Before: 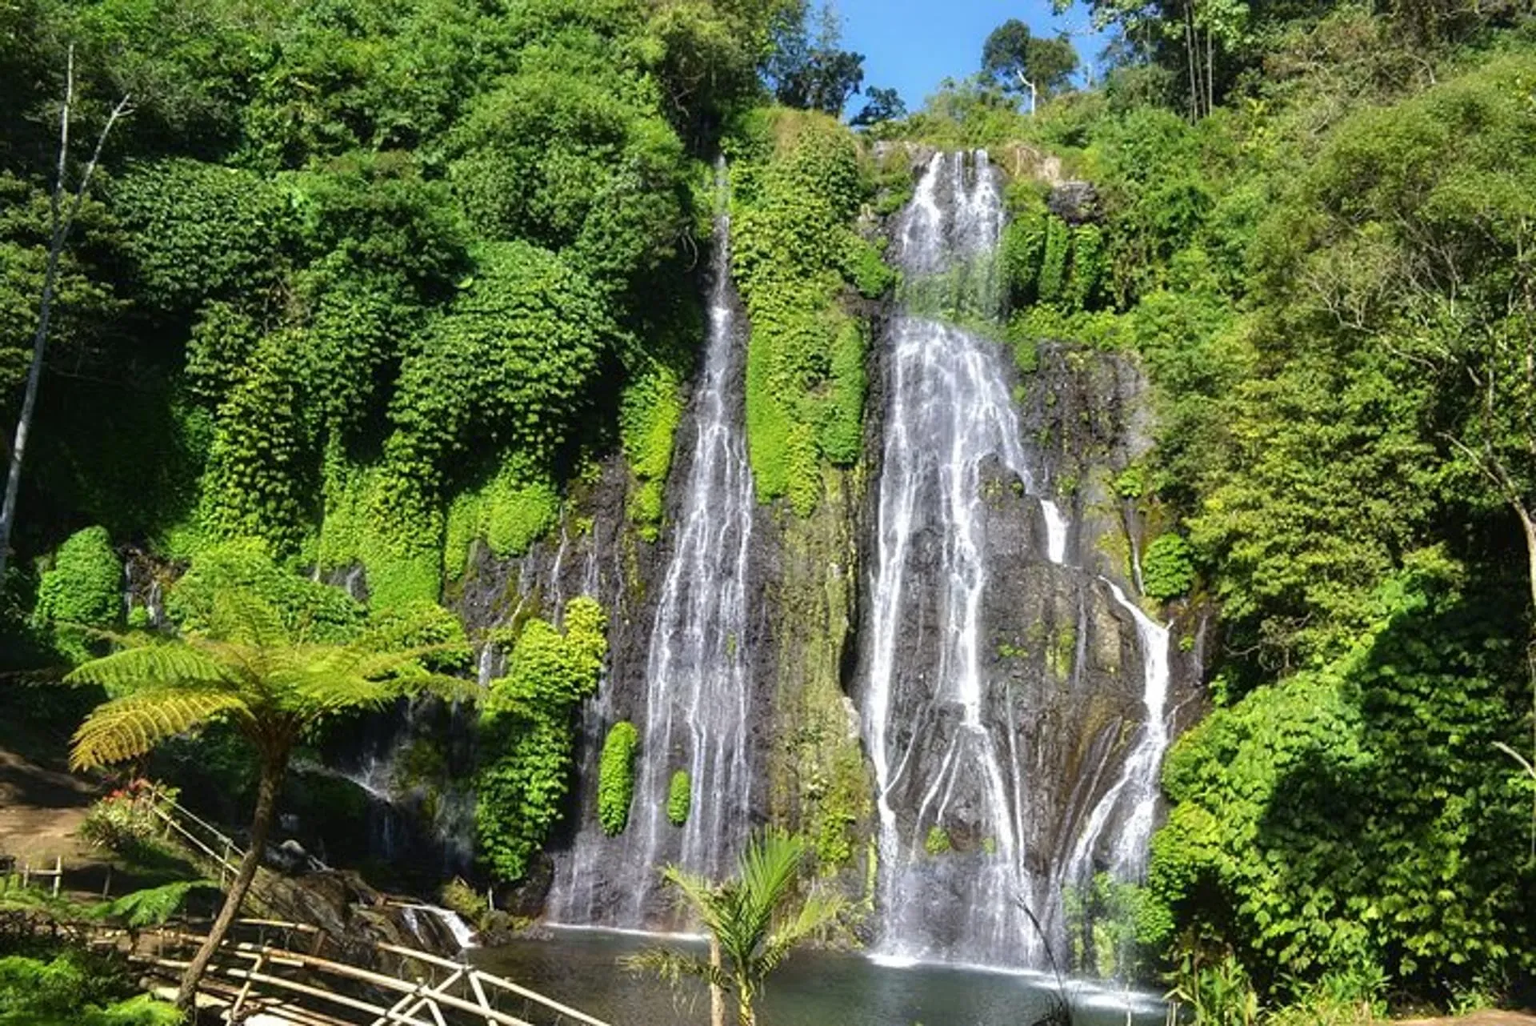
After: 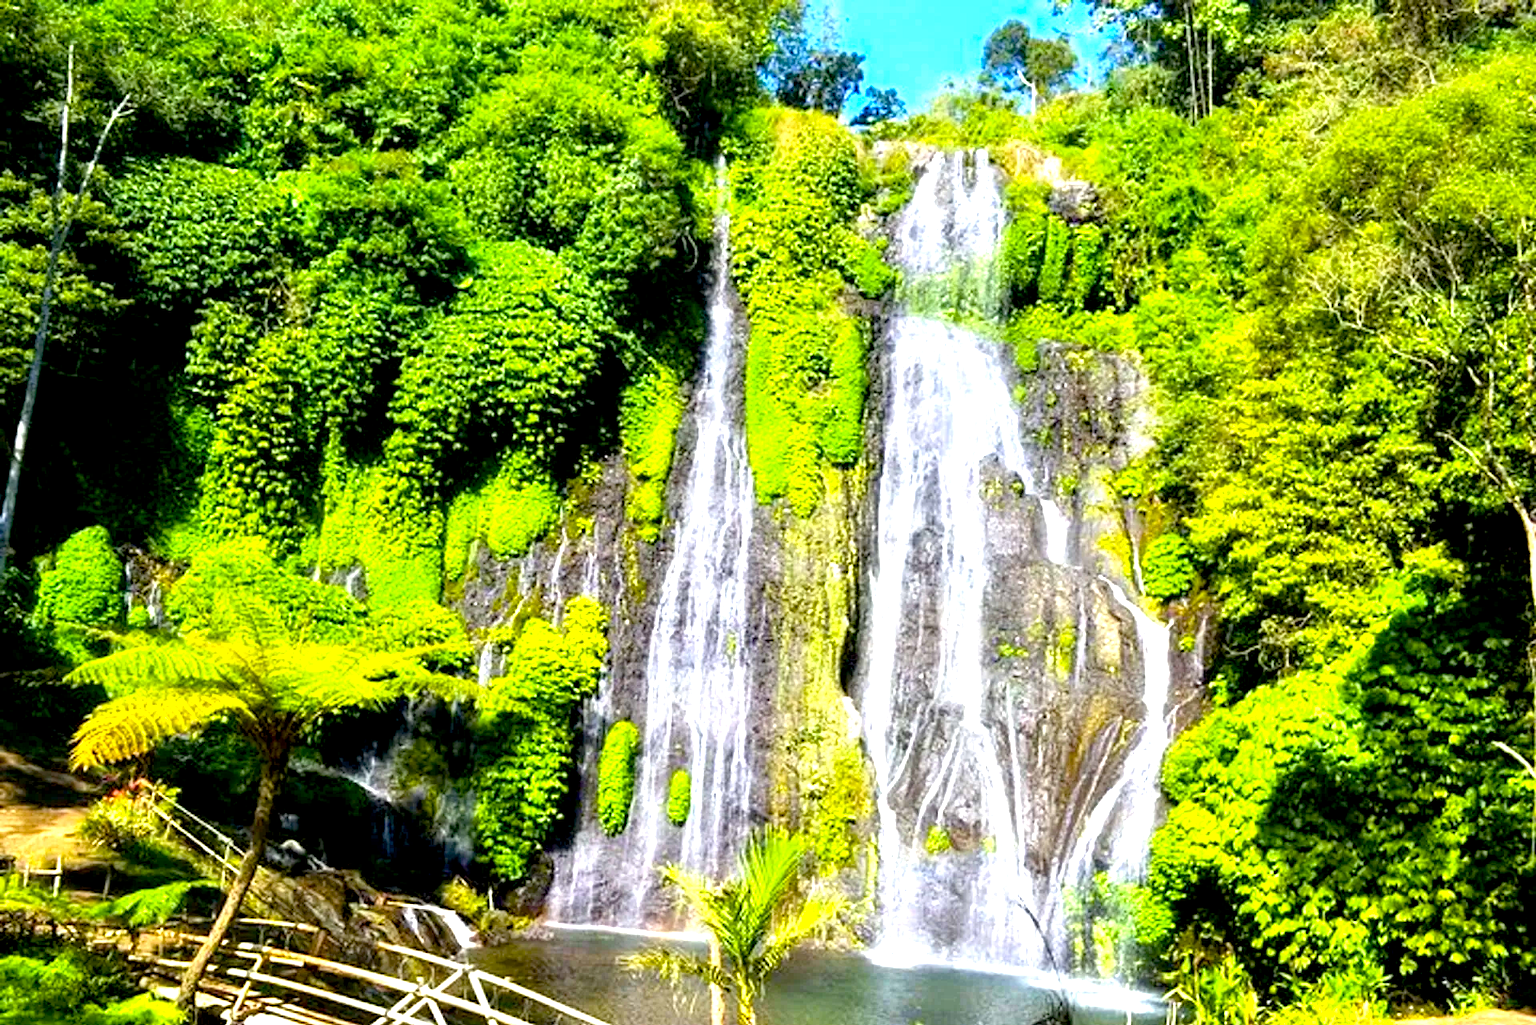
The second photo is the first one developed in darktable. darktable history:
color balance rgb: power › hue 72.08°, linear chroma grading › global chroma 14.345%, perceptual saturation grading › global saturation 25.817%
exposure: black level correction 0.009, exposure 1.423 EV, compensate highlight preservation false
